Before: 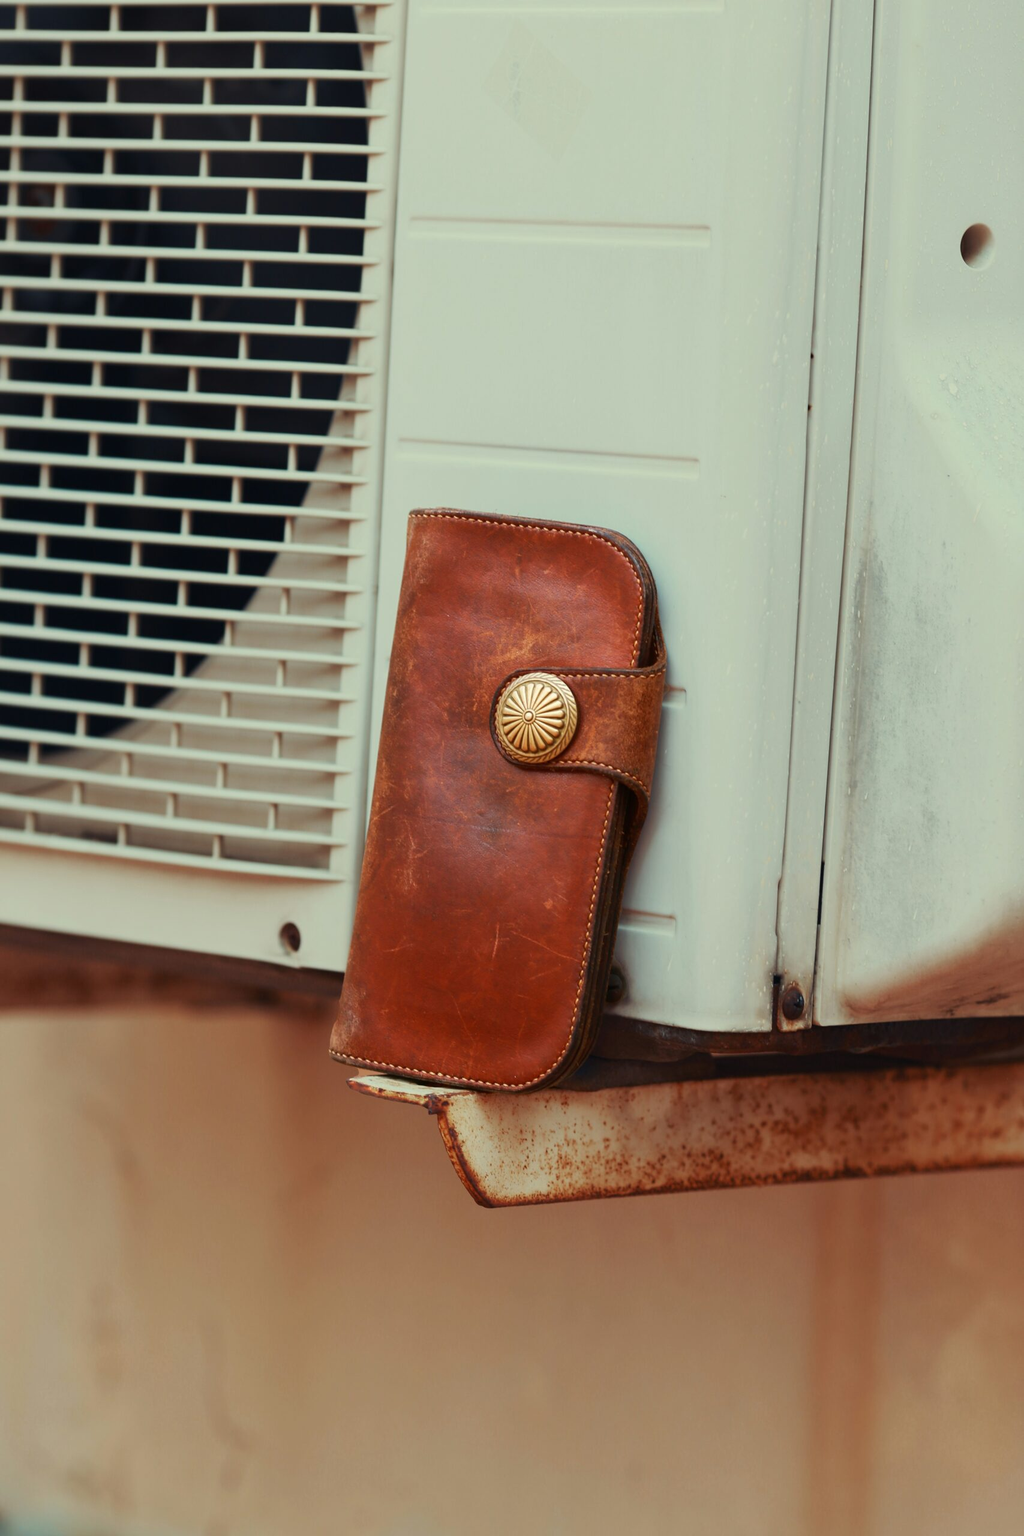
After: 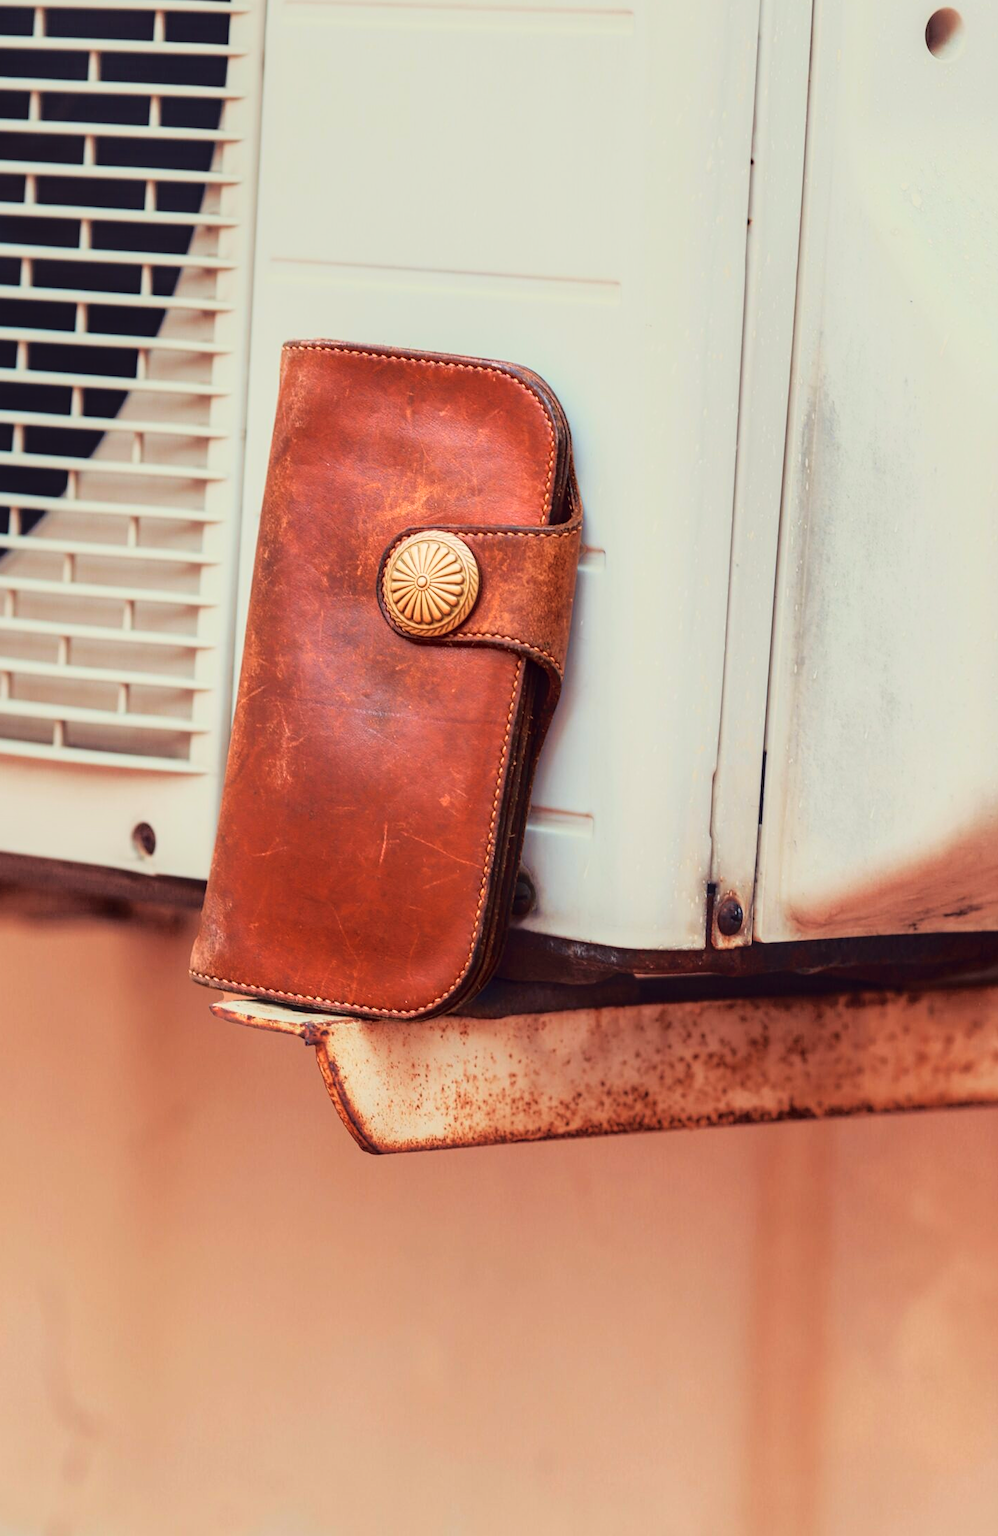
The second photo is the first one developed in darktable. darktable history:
local contrast: detail 130%
crop: left 16.328%, top 14.147%
contrast brightness saturation: contrast -0.13, brightness 0.045, saturation -0.137
tone curve: curves: ch0 [(0, 0) (0.126, 0.061) (0.362, 0.382) (0.498, 0.498) (0.706, 0.712) (1, 1)]; ch1 [(0, 0) (0.5, 0.522) (0.55, 0.586) (1, 1)]; ch2 [(0, 0) (0.44, 0.424) (0.5, 0.482) (0.537, 0.538) (1, 1)], color space Lab, independent channels, preserve colors none
contrast equalizer: y [[0.5, 0.488, 0.462, 0.461, 0.491, 0.5], [0.5 ×6], [0.5 ×6], [0 ×6], [0 ×6]]
shadows and highlights: shadows 19.93, highlights -20.91, soften with gaussian
base curve: curves: ch0 [(0, 0) (0.028, 0.03) (0.121, 0.232) (0.46, 0.748) (0.859, 0.968) (1, 1)]
